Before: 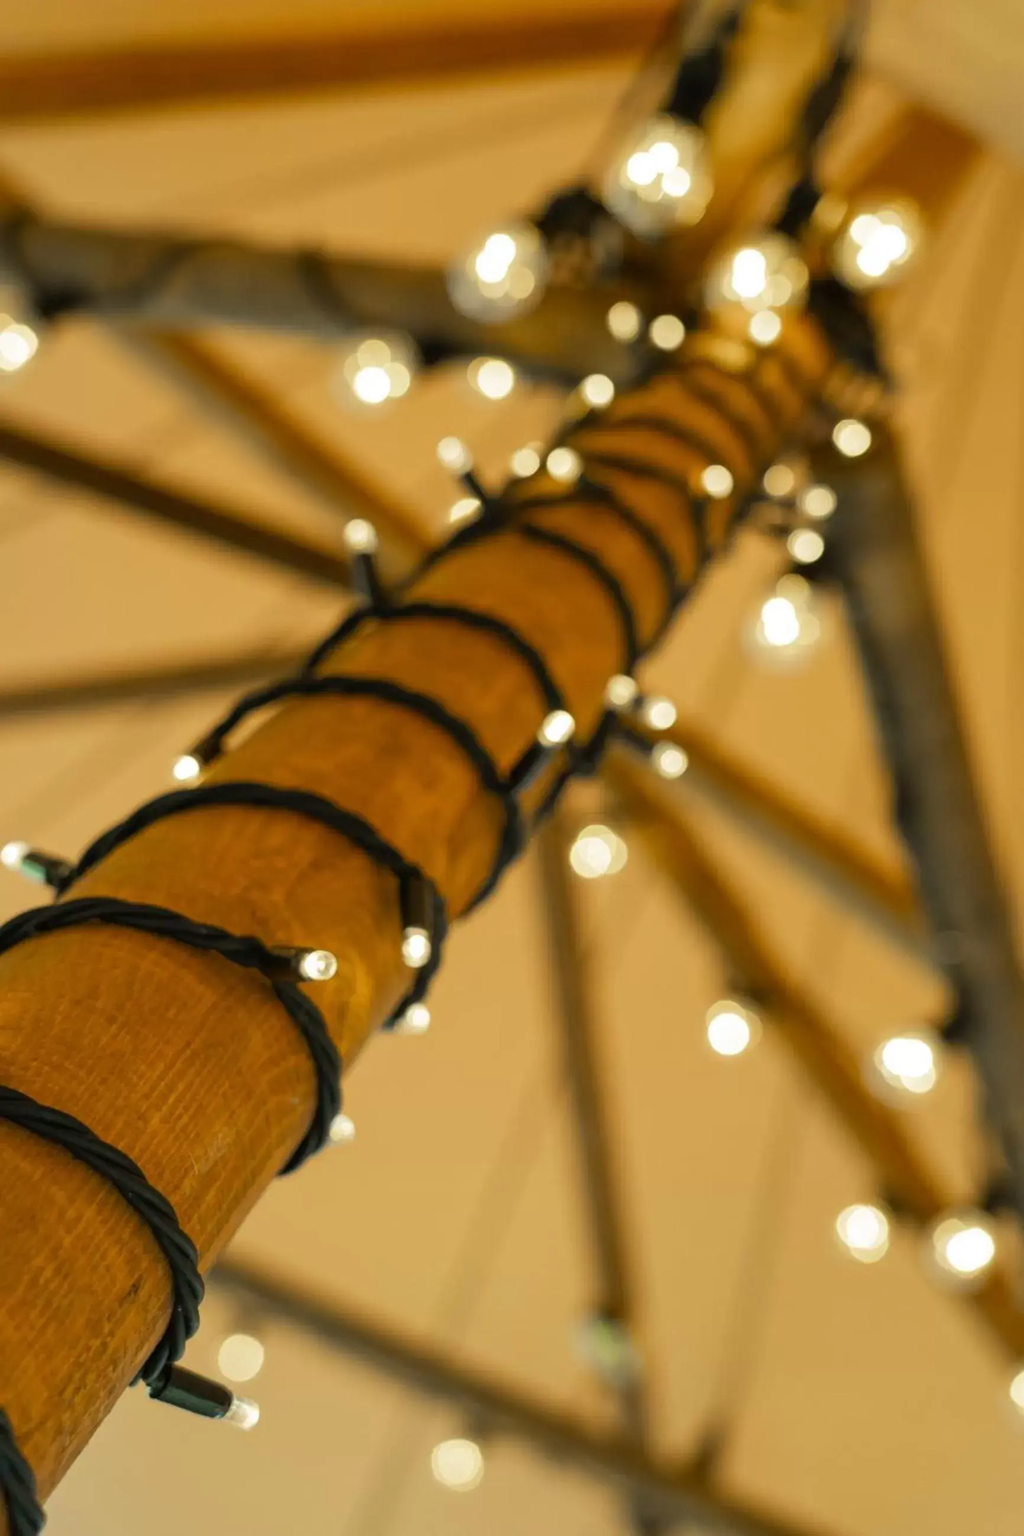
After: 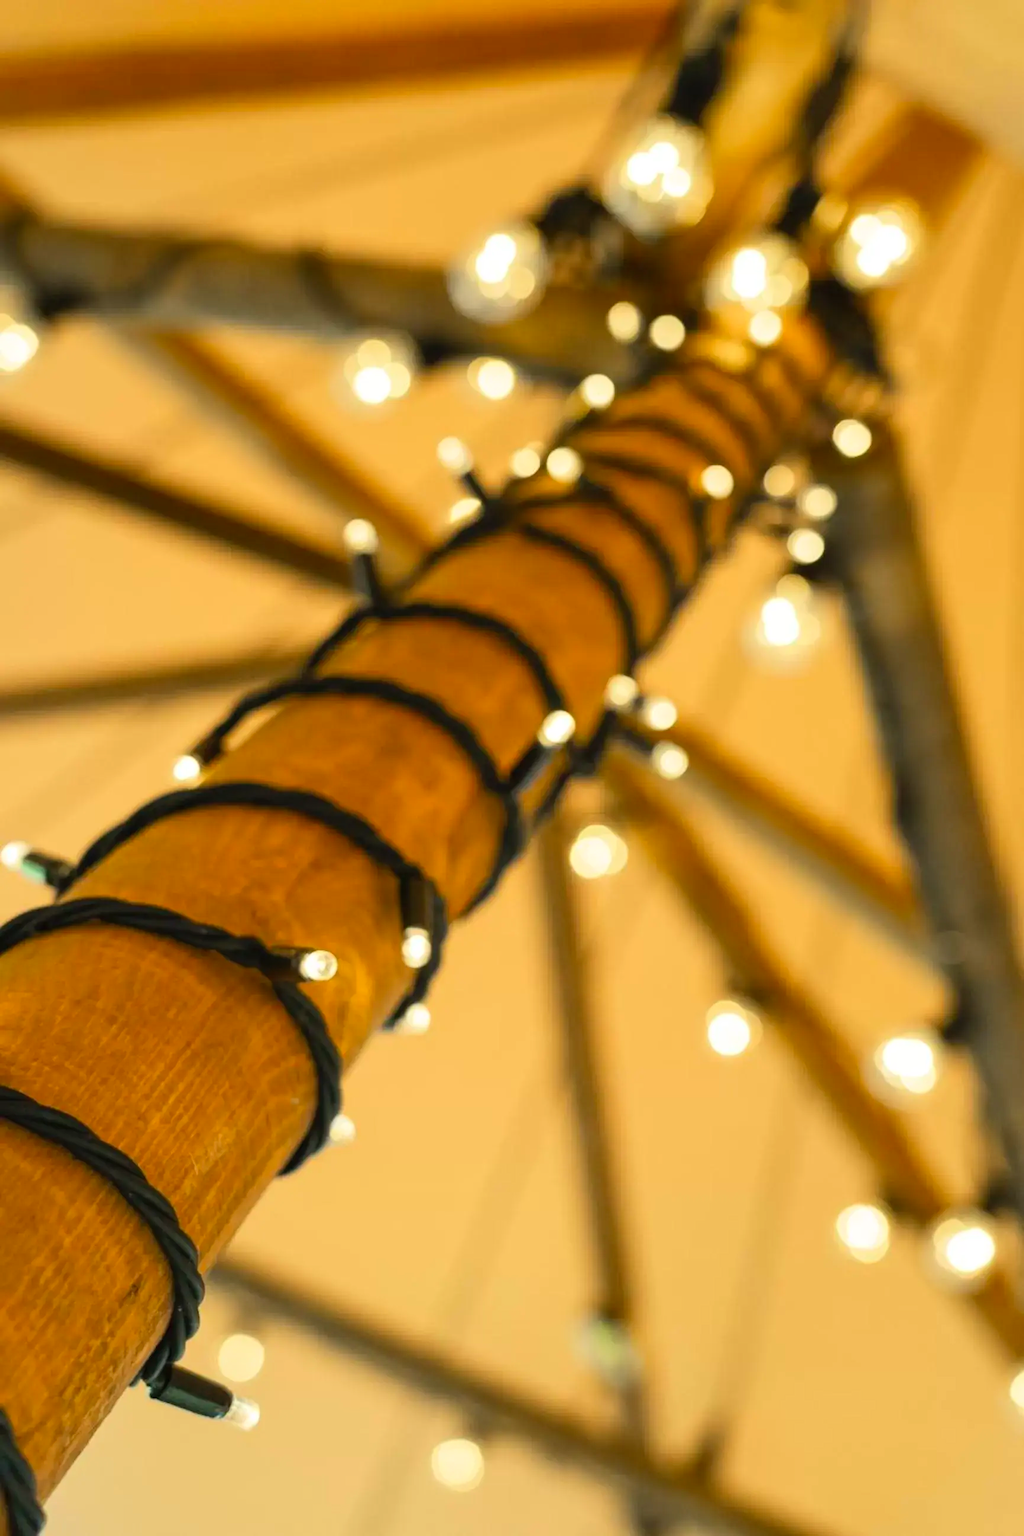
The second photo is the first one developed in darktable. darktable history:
contrast brightness saturation: contrast 0.204, brightness 0.159, saturation 0.224
